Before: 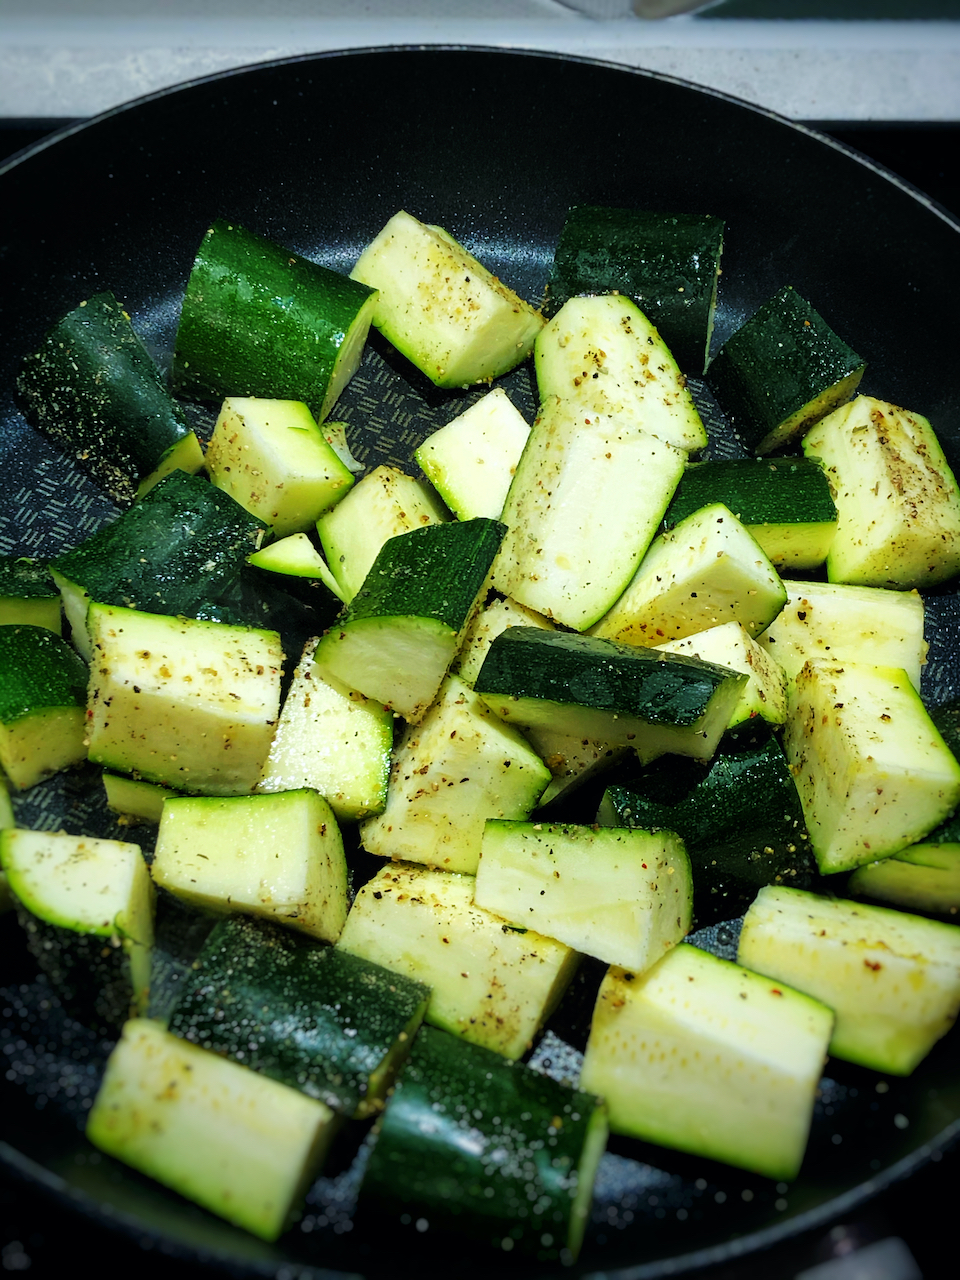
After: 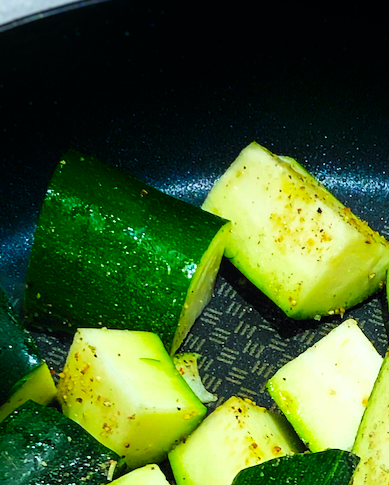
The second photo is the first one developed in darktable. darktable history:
crop: left 15.452%, top 5.459%, right 43.956%, bottom 56.62%
shadows and highlights: shadows -90, highlights 90, soften with gaussian
contrast brightness saturation: contrast 0.2, brightness 0.16, saturation 0.22
color balance rgb: perceptual saturation grading › global saturation 8.89%, saturation formula JzAzBz (2021)
